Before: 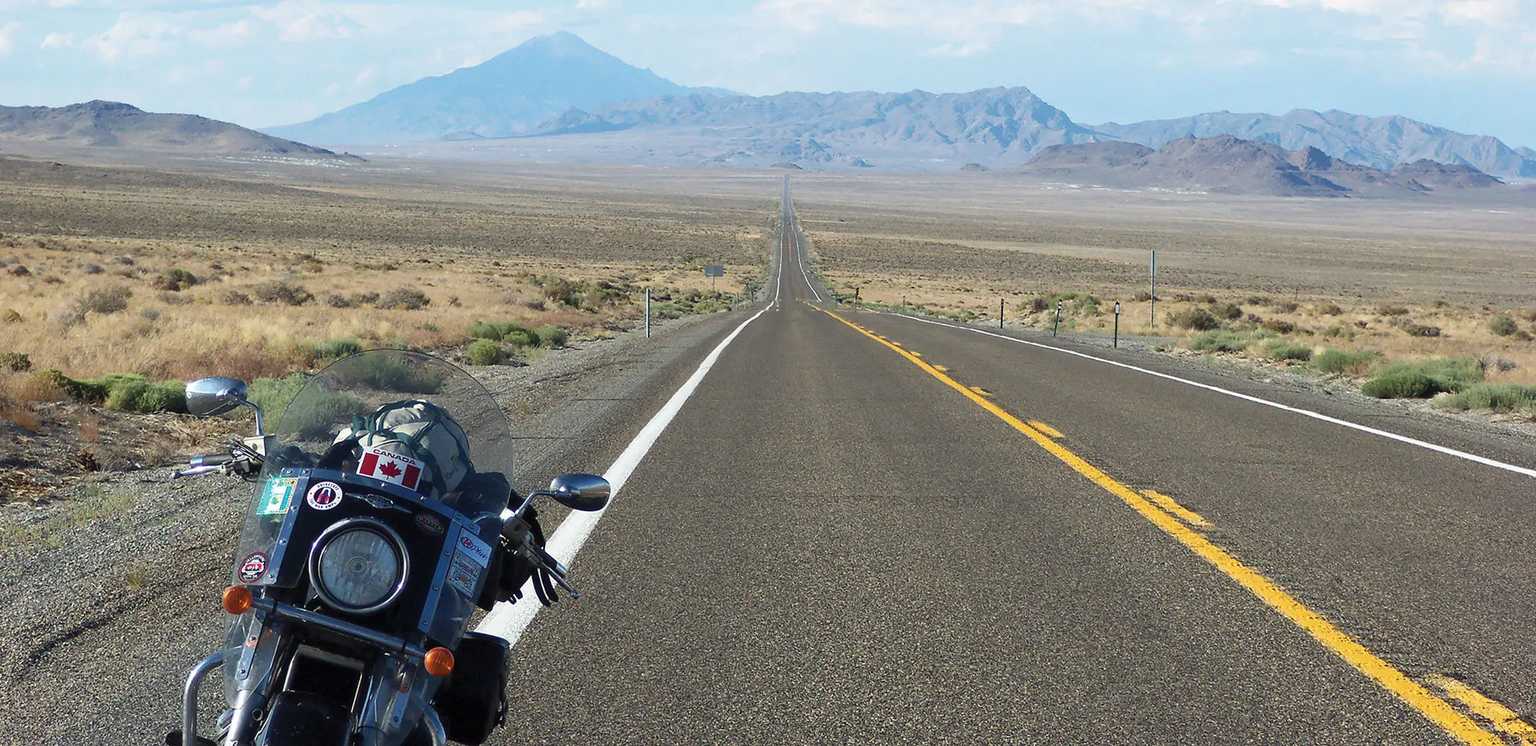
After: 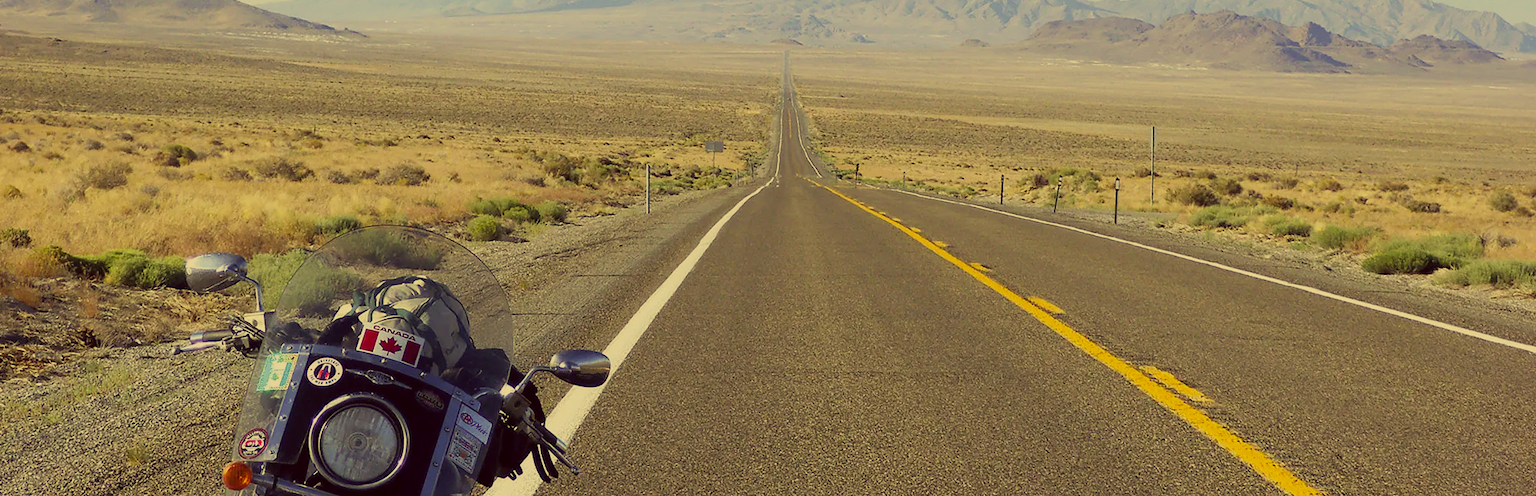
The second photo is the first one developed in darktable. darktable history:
filmic rgb: black relative exposure -16 EV, white relative exposure 4.97 EV, hardness 6.25
color correction: highlights a* -0.482, highlights b* 40, shadows a* 9.8, shadows b* -0.161
crop: top 16.727%, bottom 16.727%
